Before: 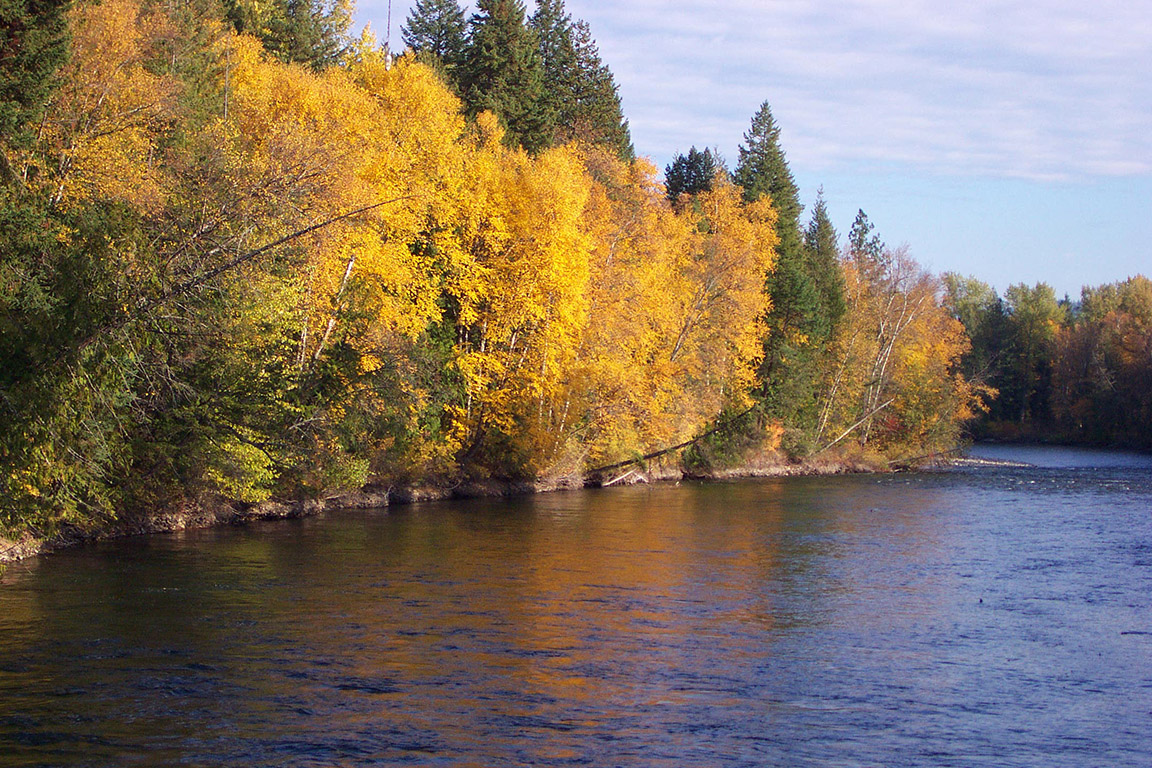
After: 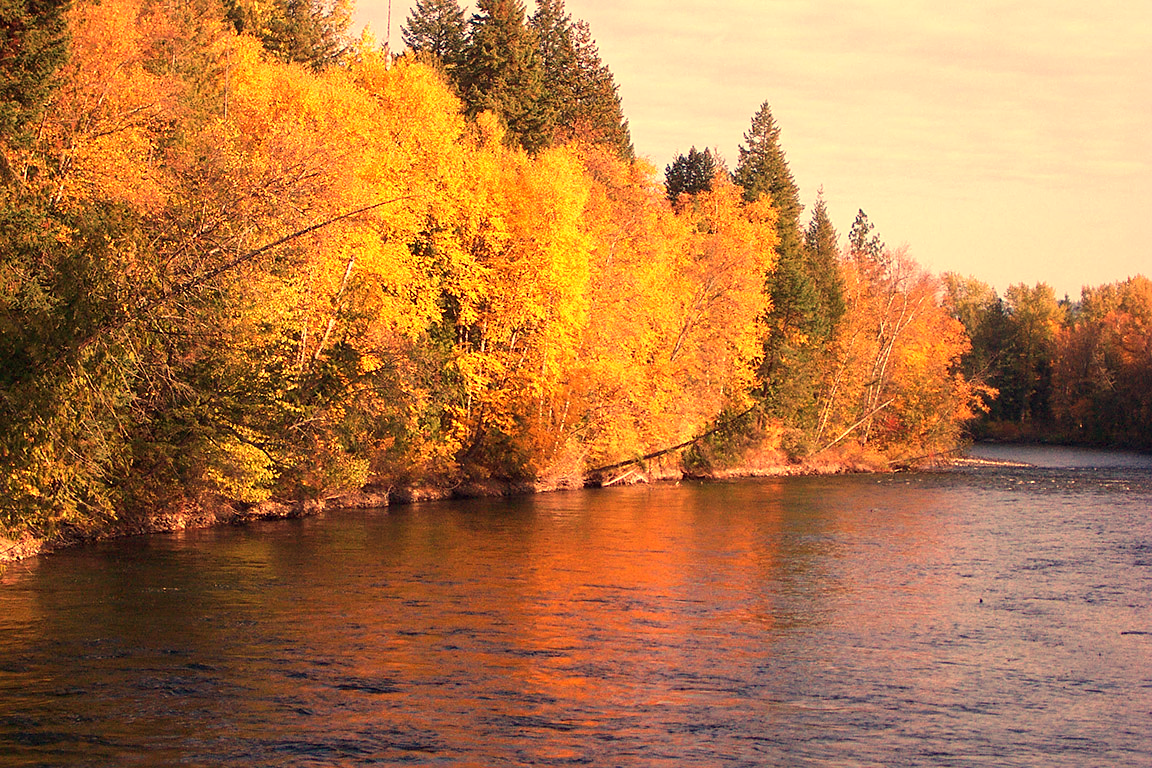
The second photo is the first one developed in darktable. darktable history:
sharpen: amount 0.2
exposure: exposure 0.2 EV, compensate highlight preservation false
white balance: red 1.467, blue 0.684
